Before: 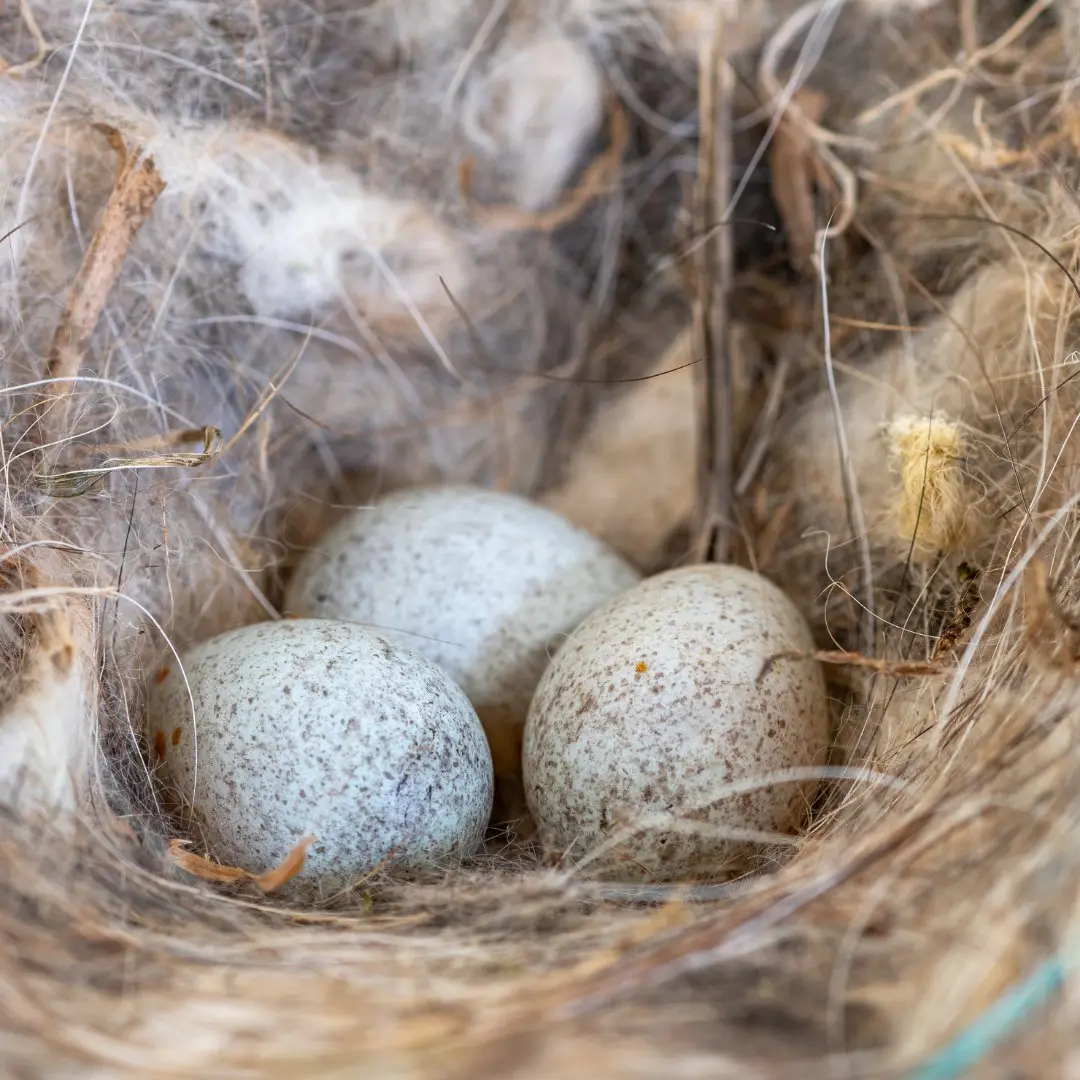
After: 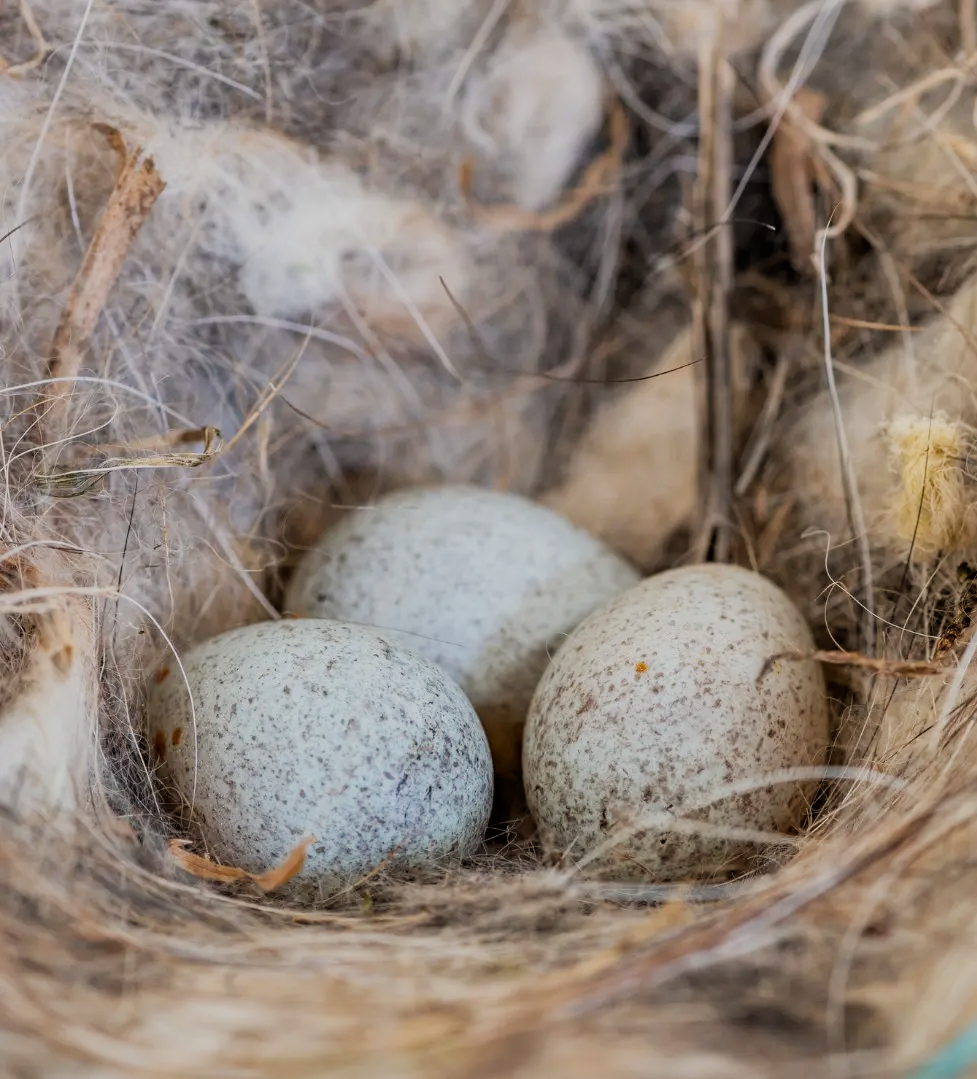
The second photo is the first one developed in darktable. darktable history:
shadows and highlights: shadows 43.71, white point adjustment -1.46, soften with gaussian
bloom: size 13.65%, threshold 98.39%, strength 4.82%
crop: right 9.509%, bottom 0.031%
white balance: red 1.009, blue 0.985
filmic rgb: black relative exposure -7.65 EV, white relative exposure 4.56 EV, hardness 3.61, contrast 1.106
